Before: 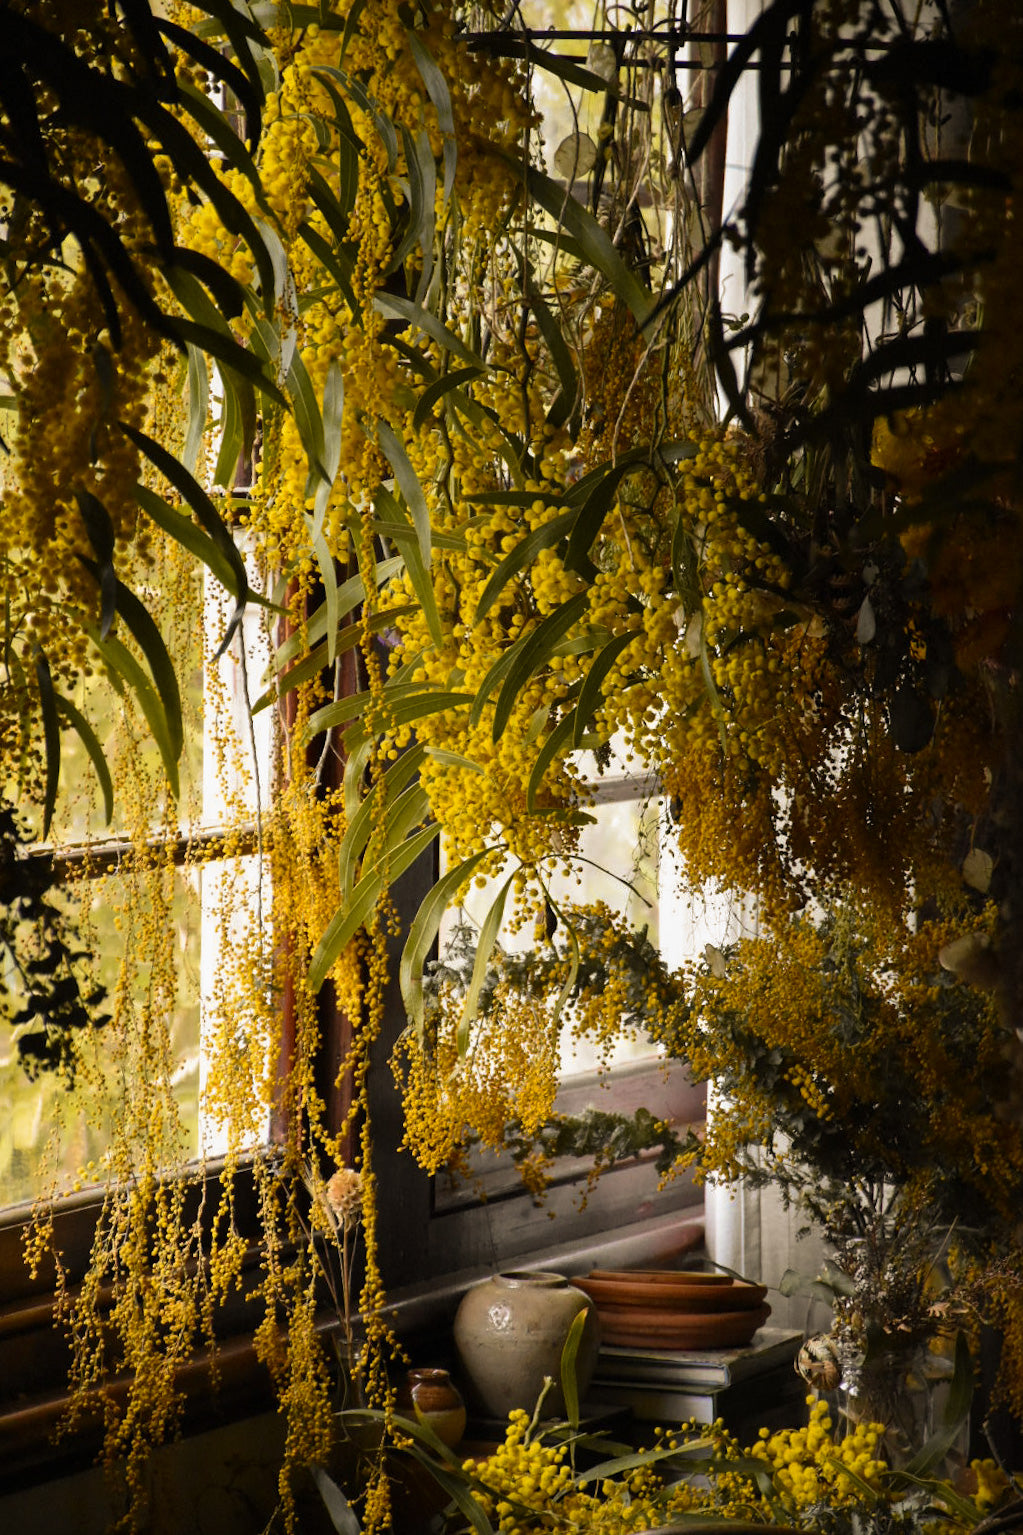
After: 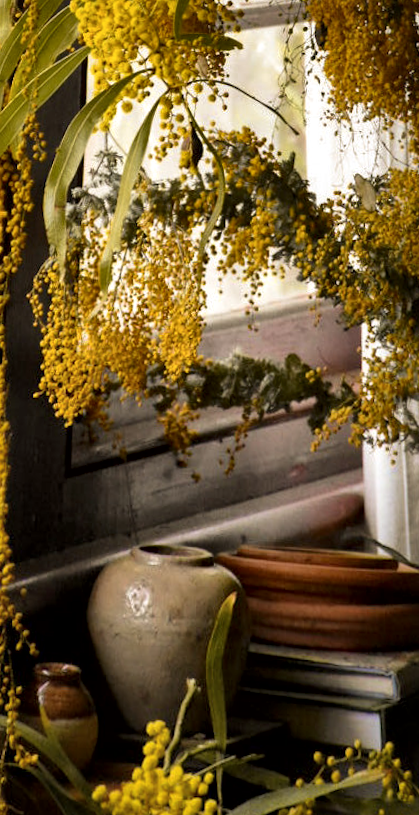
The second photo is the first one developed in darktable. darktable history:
rotate and perspective: rotation 0.72°, lens shift (vertical) -0.352, lens shift (horizontal) -0.051, crop left 0.152, crop right 0.859, crop top 0.019, crop bottom 0.964
local contrast: mode bilateral grid, contrast 20, coarseness 50, detail 159%, midtone range 0.2
crop: left 29.672%, top 41.786%, right 20.851%, bottom 3.487%
